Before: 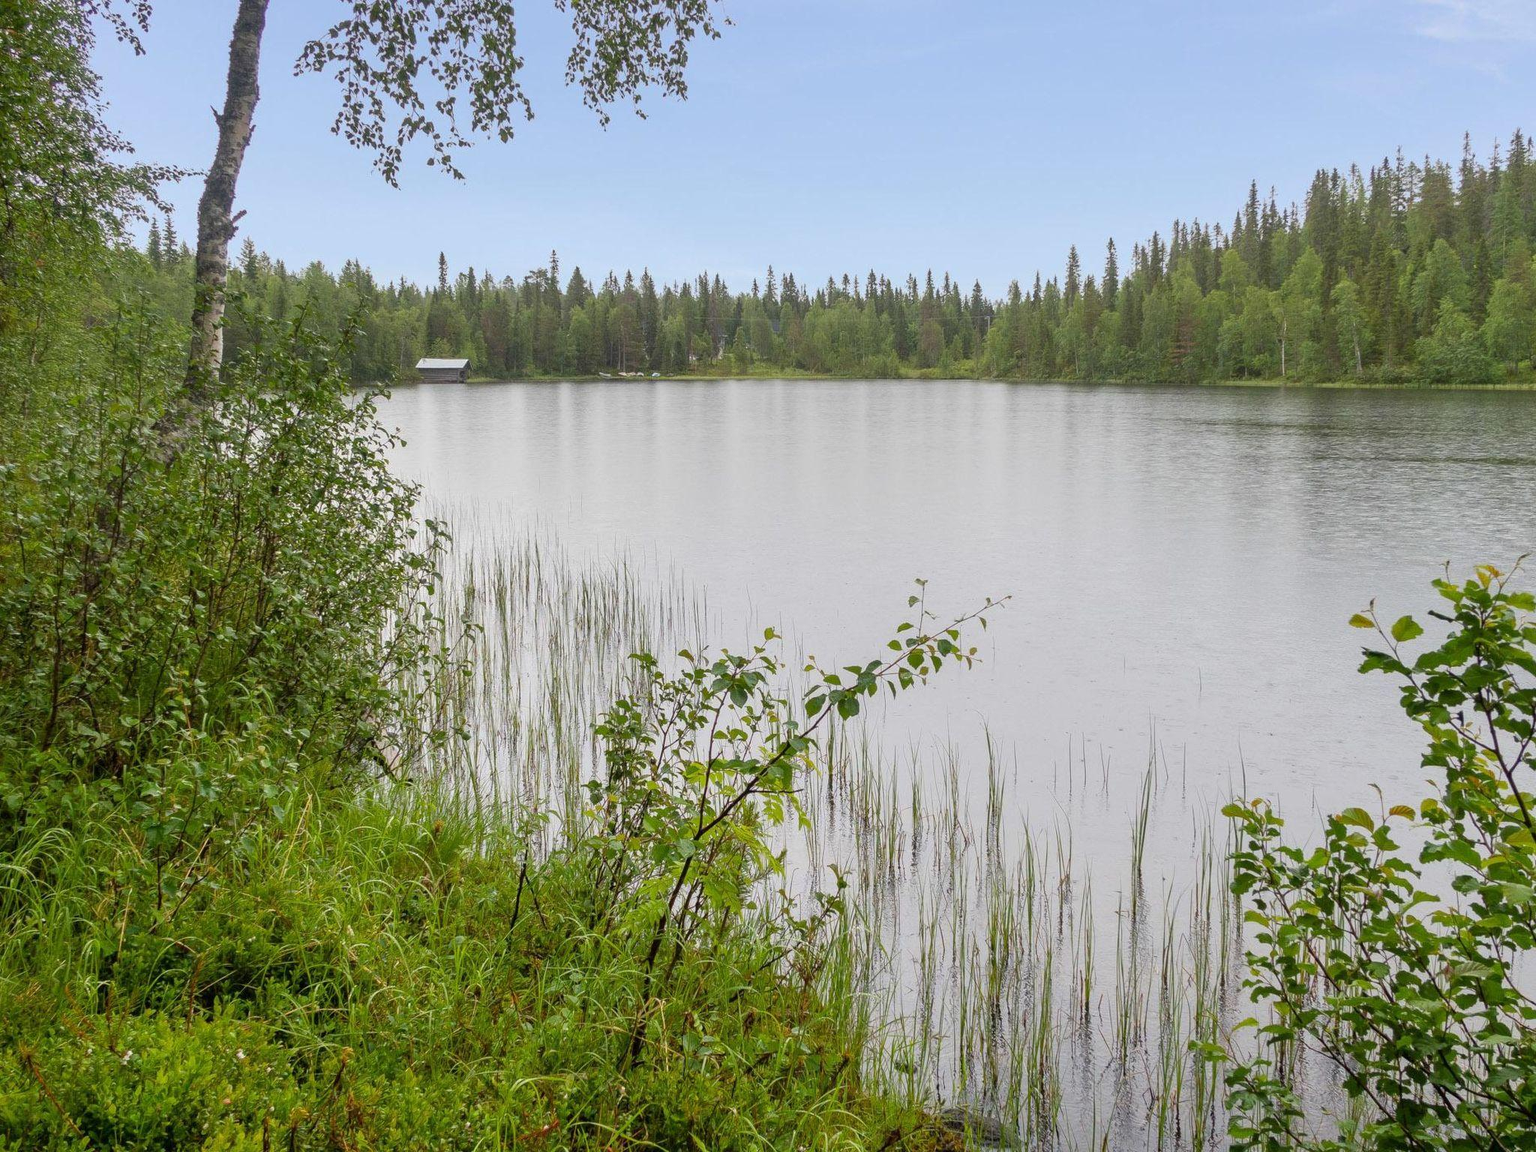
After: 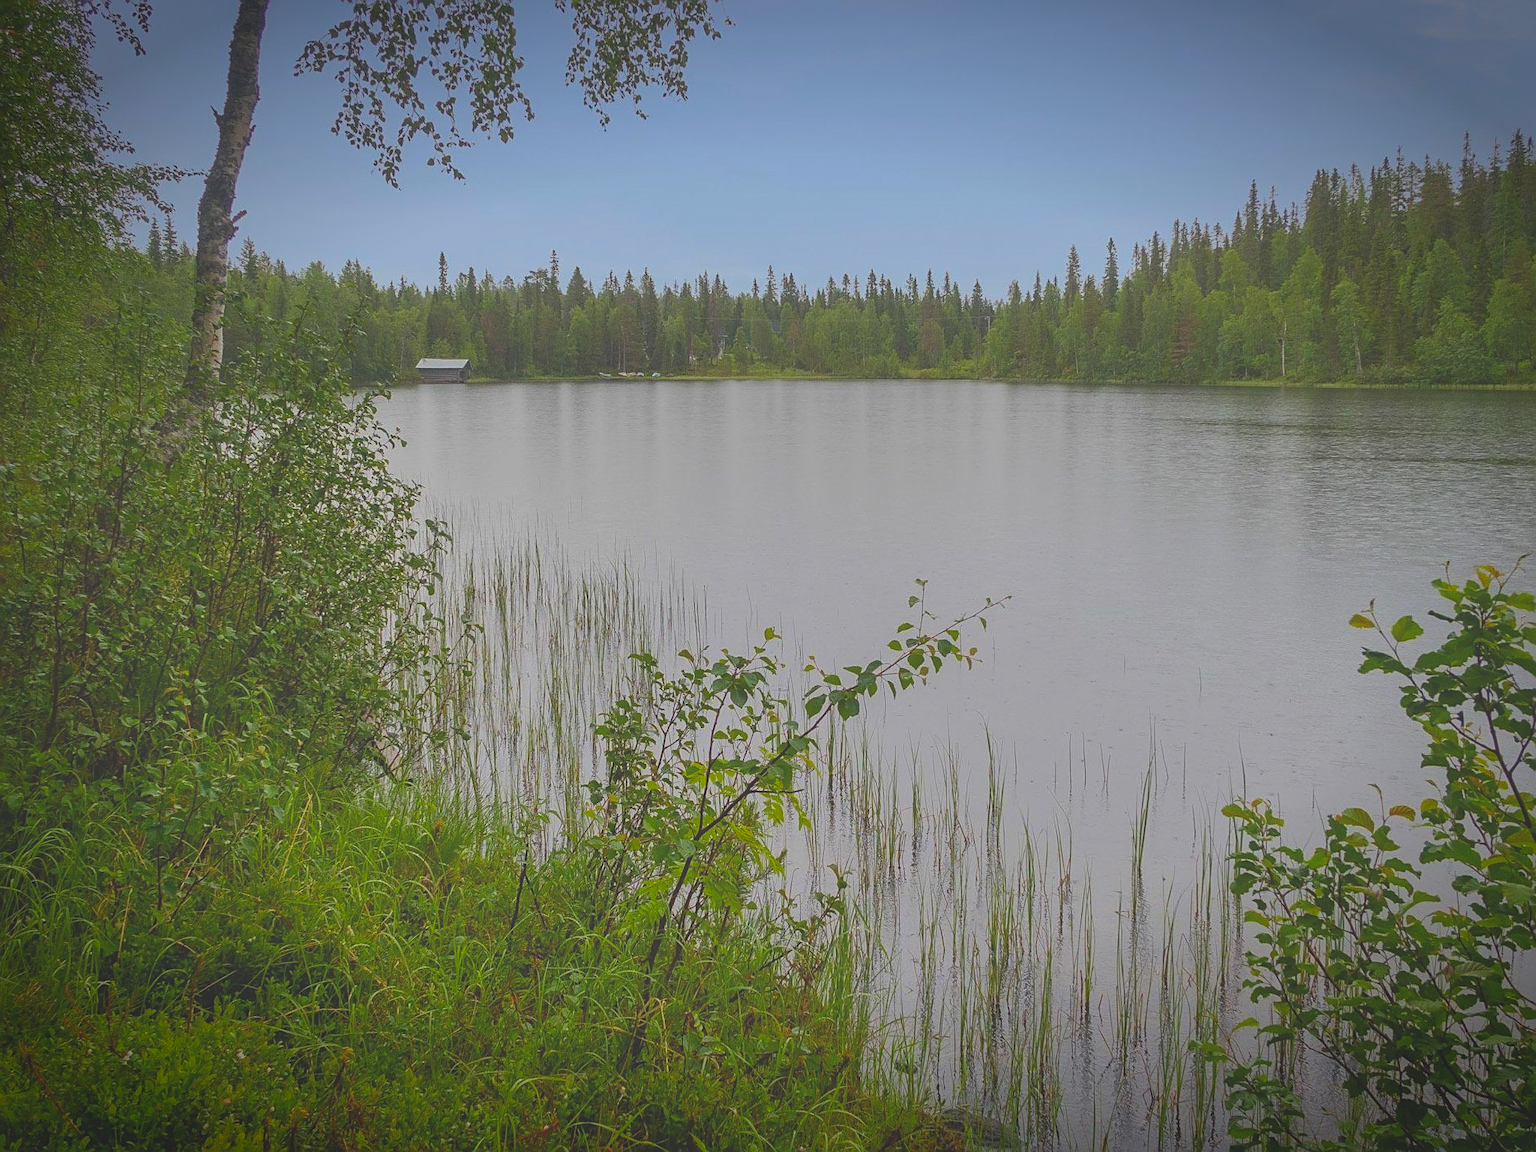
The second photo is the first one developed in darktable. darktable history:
color balance rgb: perceptual saturation grading › global saturation 0.632%, global vibrance 20%
contrast brightness saturation: contrast -0.206, saturation 0.186
exposure: black level correction -0.036, exposure -0.496 EV, compensate exposure bias true, compensate highlight preservation false
sharpen: on, module defaults
vignetting: fall-off start 79.27%, brightness -0.633, saturation -0.014, width/height ratio 1.327
